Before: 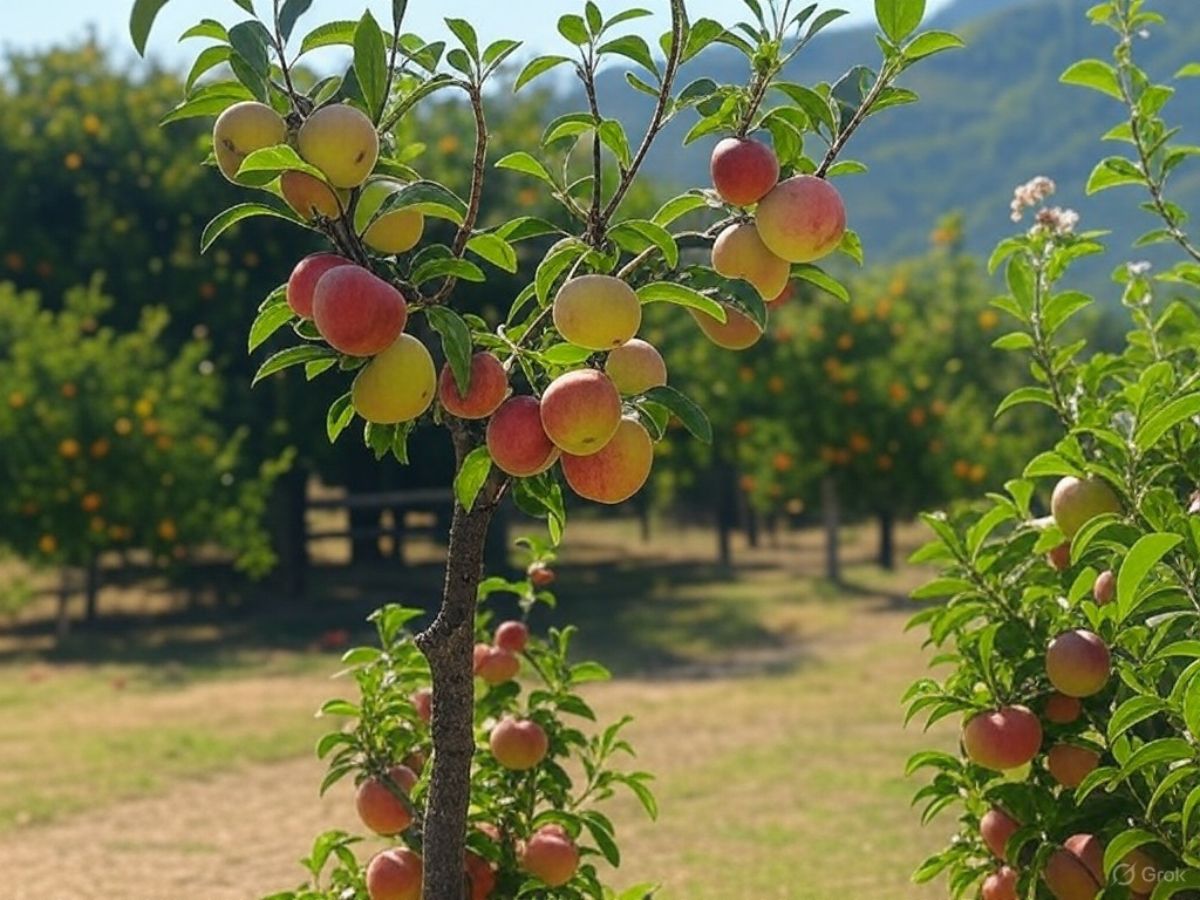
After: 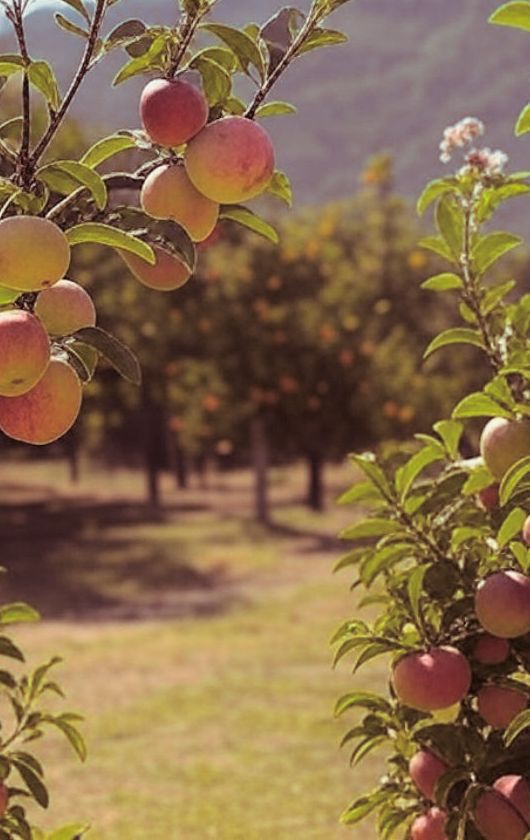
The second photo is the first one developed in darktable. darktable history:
crop: left 47.628%, top 6.643%, right 7.874%
split-toning: on, module defaults
shadows and highlights: shadows 30.86, highlights 0, soften with gaussian
tone curve: curves: ch0 [(0, 0.013) (0.036, 0.035) (0.274, 0.288) (0.504, 0.536) (0.844, 0.84) (1, 0.97)]; ch1 [(0, 0) (0.389, 0.403) (0.462, 0.48) (0.499, 0.5) (0.522, 0.534) (0.567, 0.588) (0.626, 0.645) (0.749, 0.781) (1, 1)]; ch2 [(0, 0) (0.457, 0.486) (0.5, 0.501) (0.533, 0.539) (0.599, 0.6) (0.704, 0.732) (1, 1)], color space Lab, independent channels, preserve colors none
white balance: emerald 1
